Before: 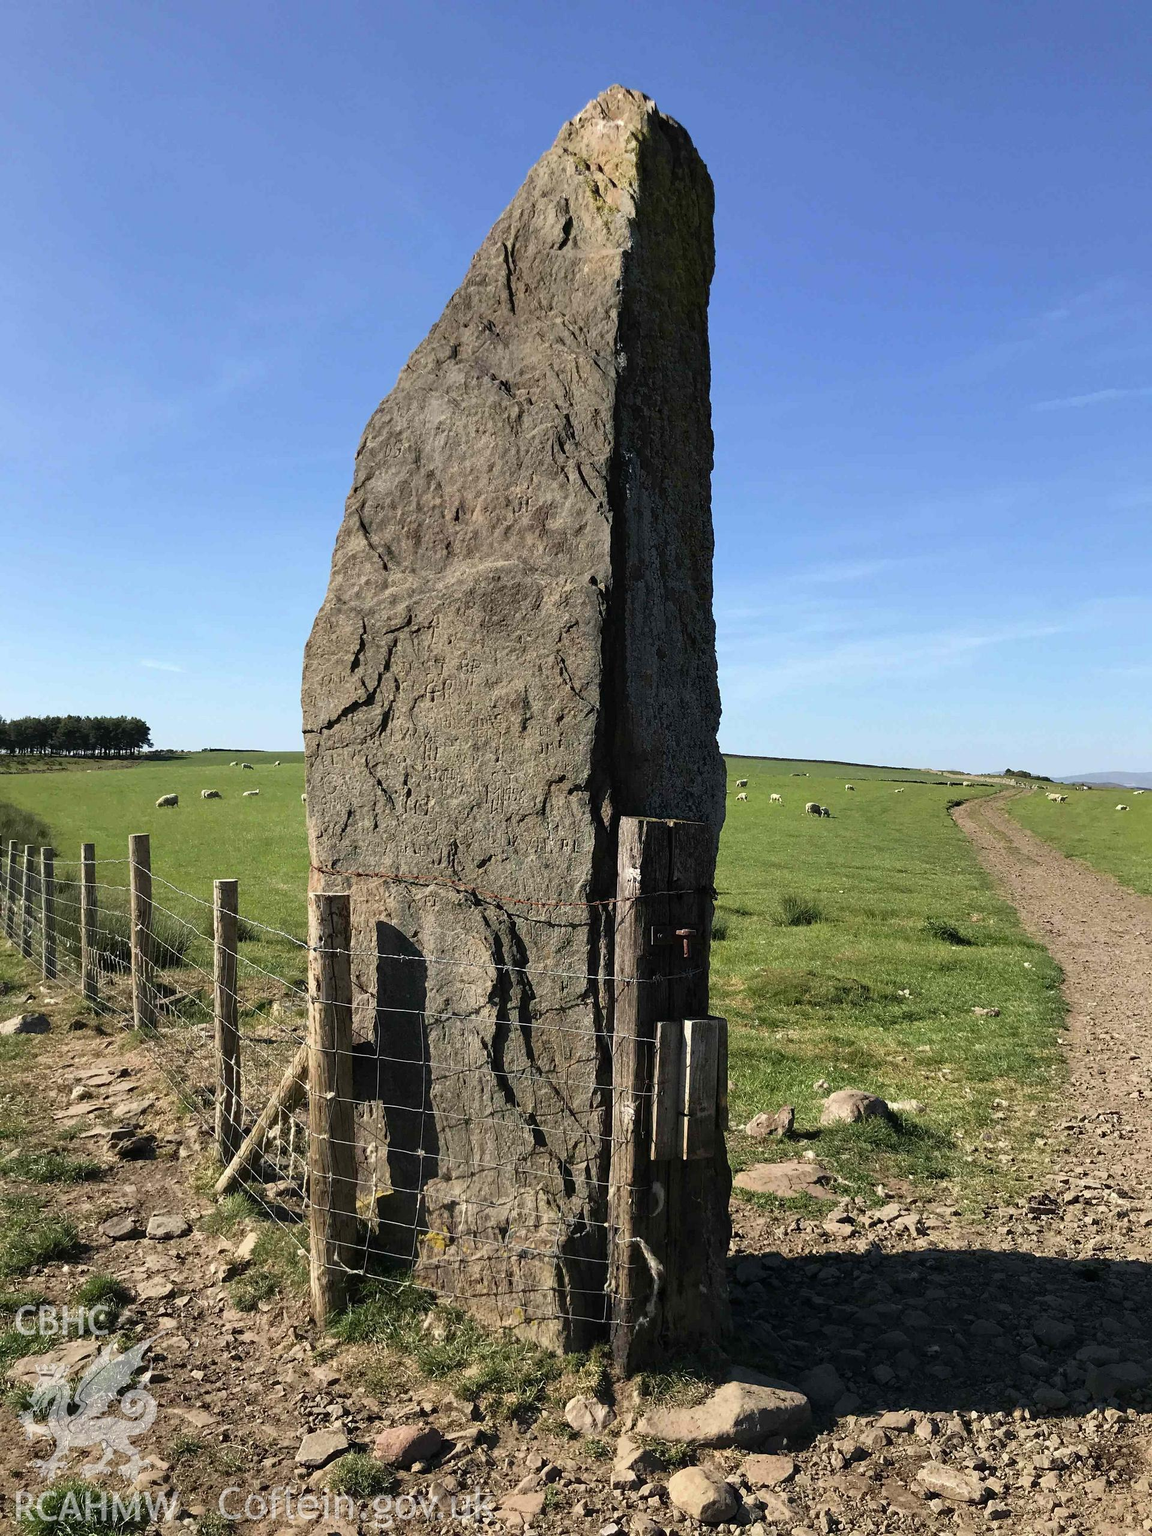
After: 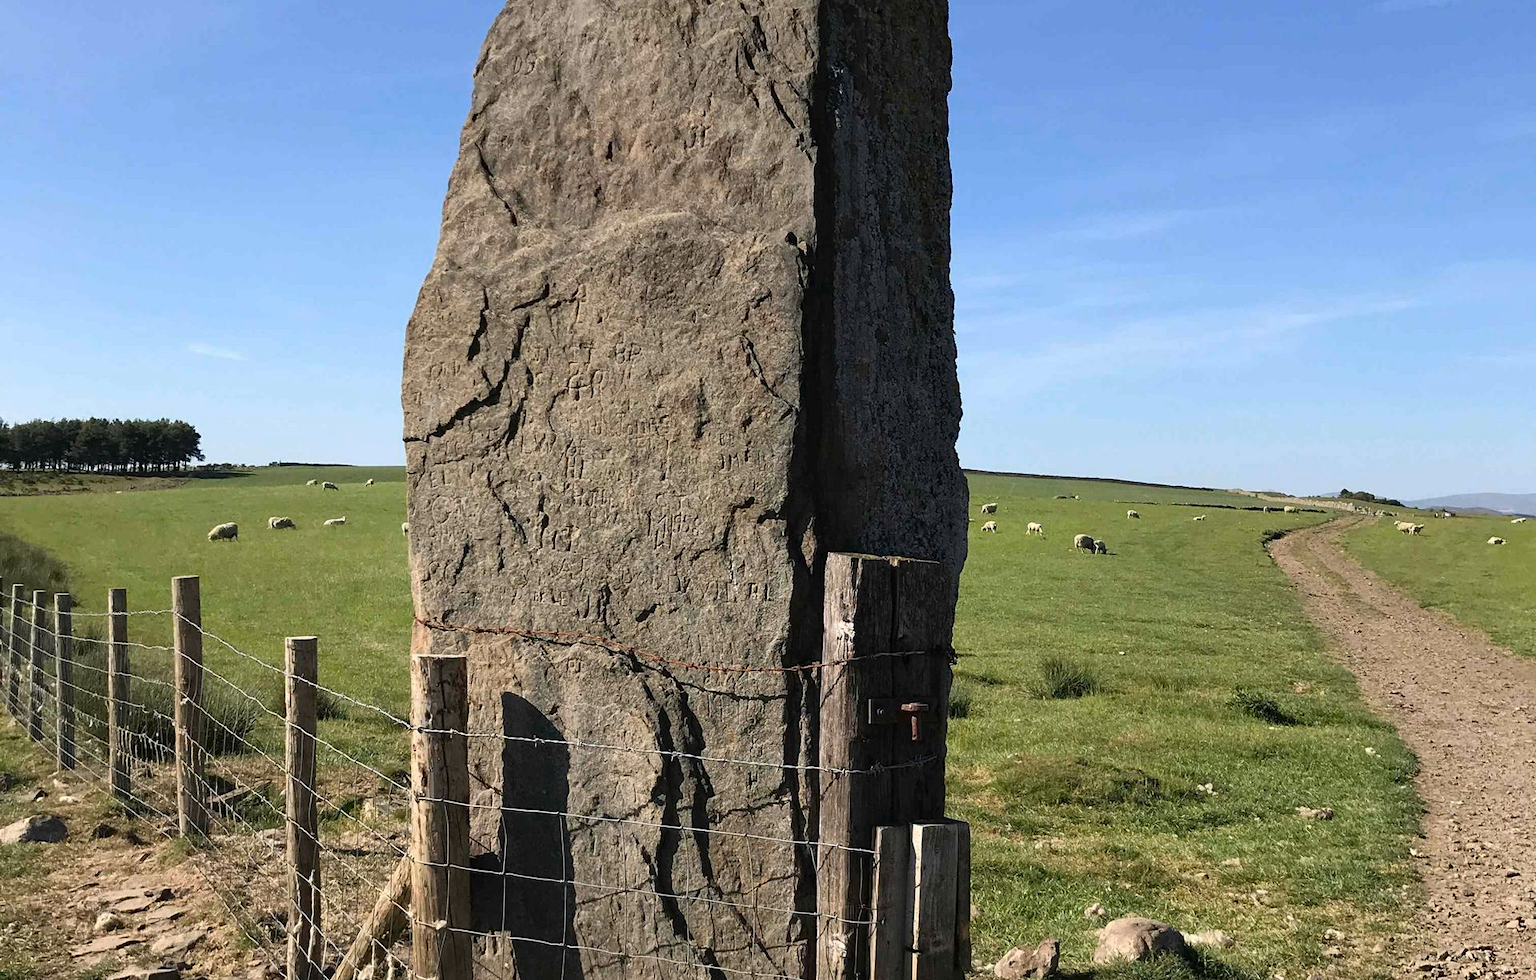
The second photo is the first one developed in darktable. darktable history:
crop and rotate: top 26.172%, bottom 25.947%
